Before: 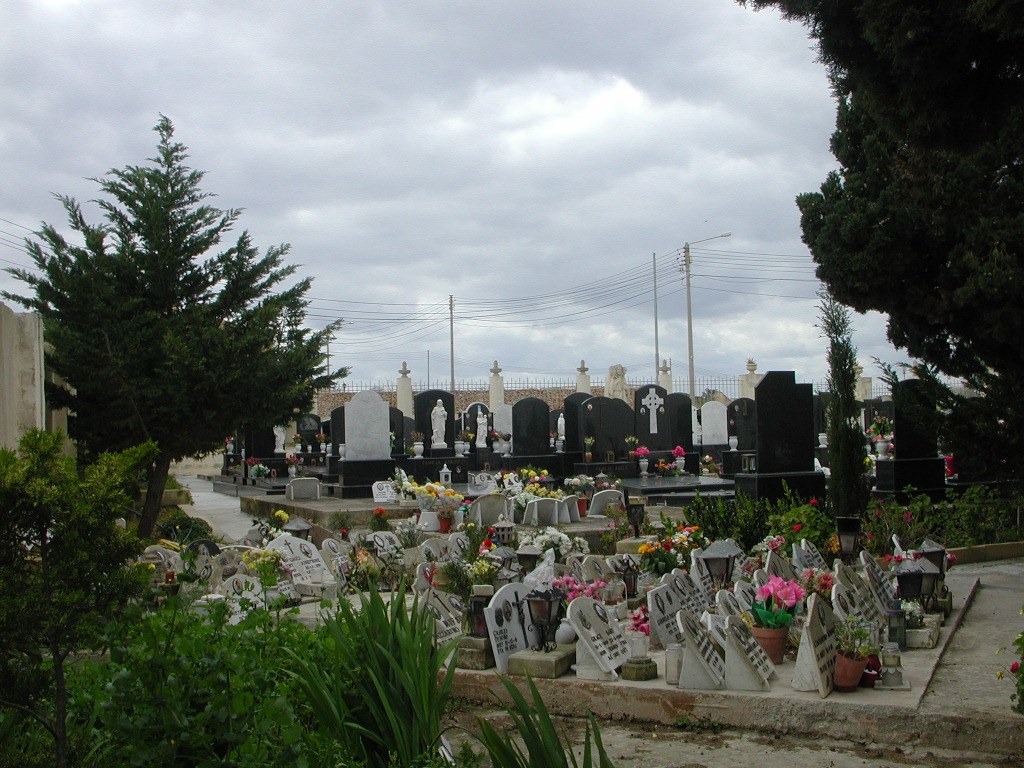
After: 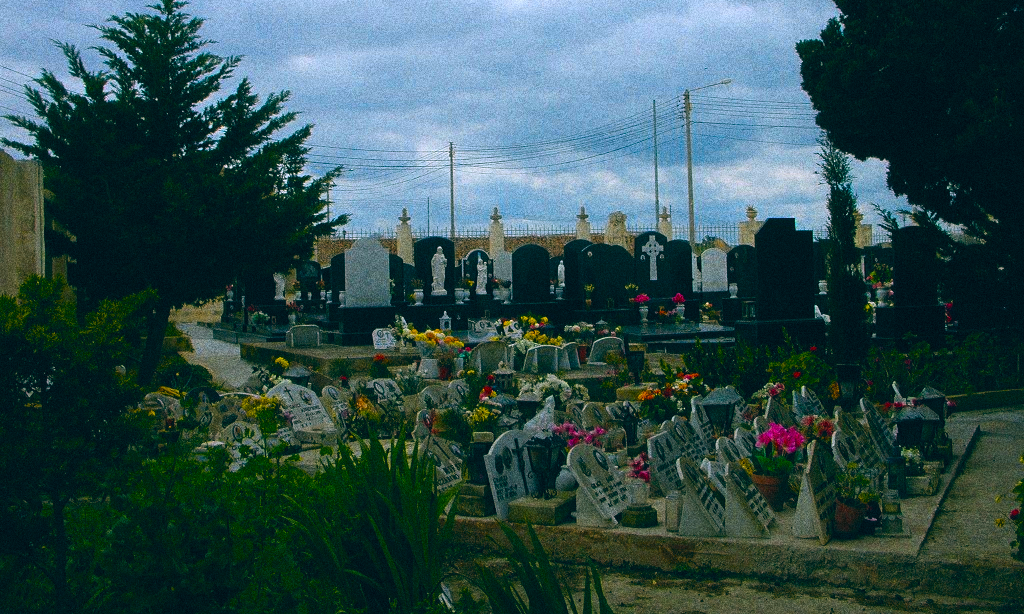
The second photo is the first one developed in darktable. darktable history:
channel mixer: red [0, 0, 0, 0.91, 0, 0, 0], green [0, 0, 0, 0.208, 1, 0, 0], blue [0, 0, 0, -0.192, 0, 1, 0]
velvia: strength 32%, mid-tones bias 0.2
vibrance: vibrance 15%
bloom: size 9%, threshold 100%, strength 7%
grain: coarseness 14.49 ISO, strength 48.04%, mid-tones bias 35%
crop and rotate: top 19.998%
color balance: lift [1.016, 0.983, 1, 1.017], gamma [0.78, 1.018, 1.043, 0.957], gain [0.786, 1.063, 0.937, 1.017], input saturation 118.26%, contrast 13.43%, contrast fulcrum 21.62%, output saturation 82.76%
color contrast: green-magenta contrast 1.55, blue-yellow contrast 1.83
contrast brightness saturation: contrast 0.06, brightness -0.01, saturation -0.23
